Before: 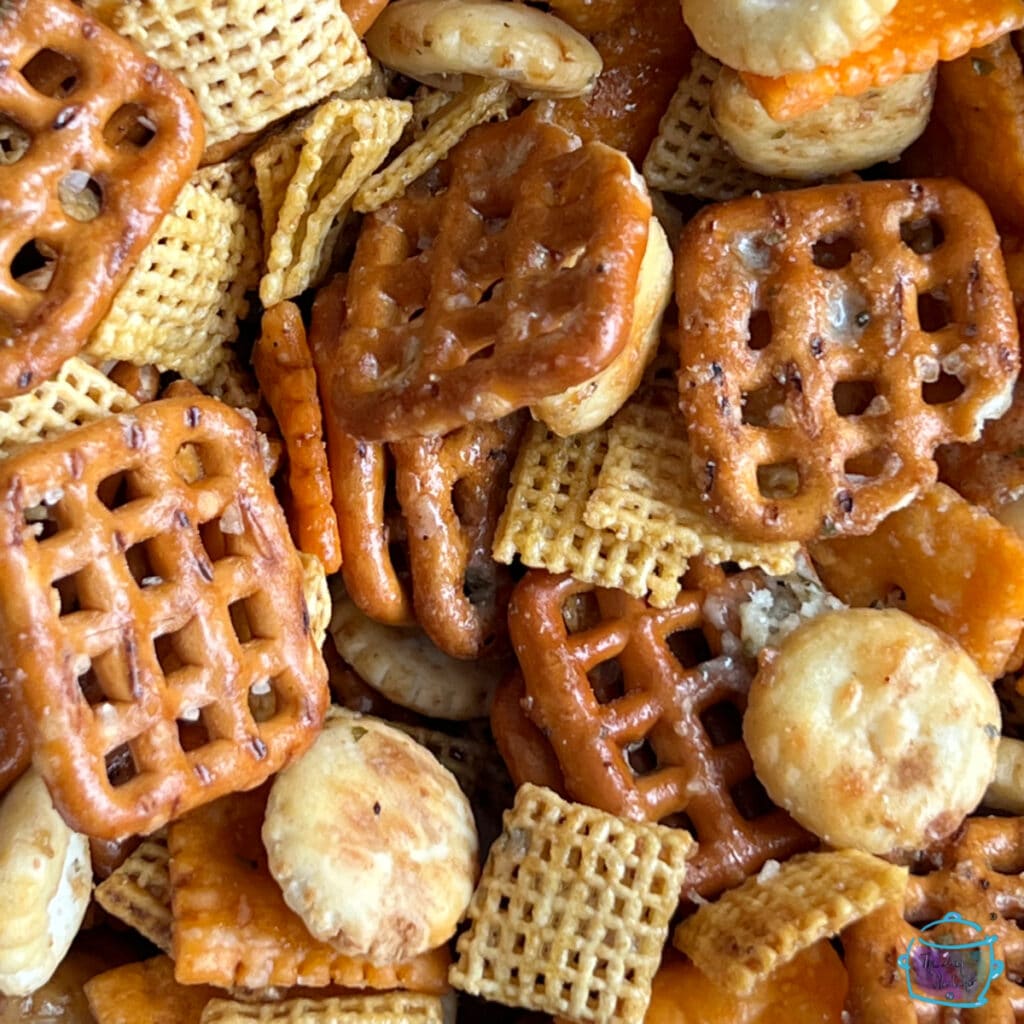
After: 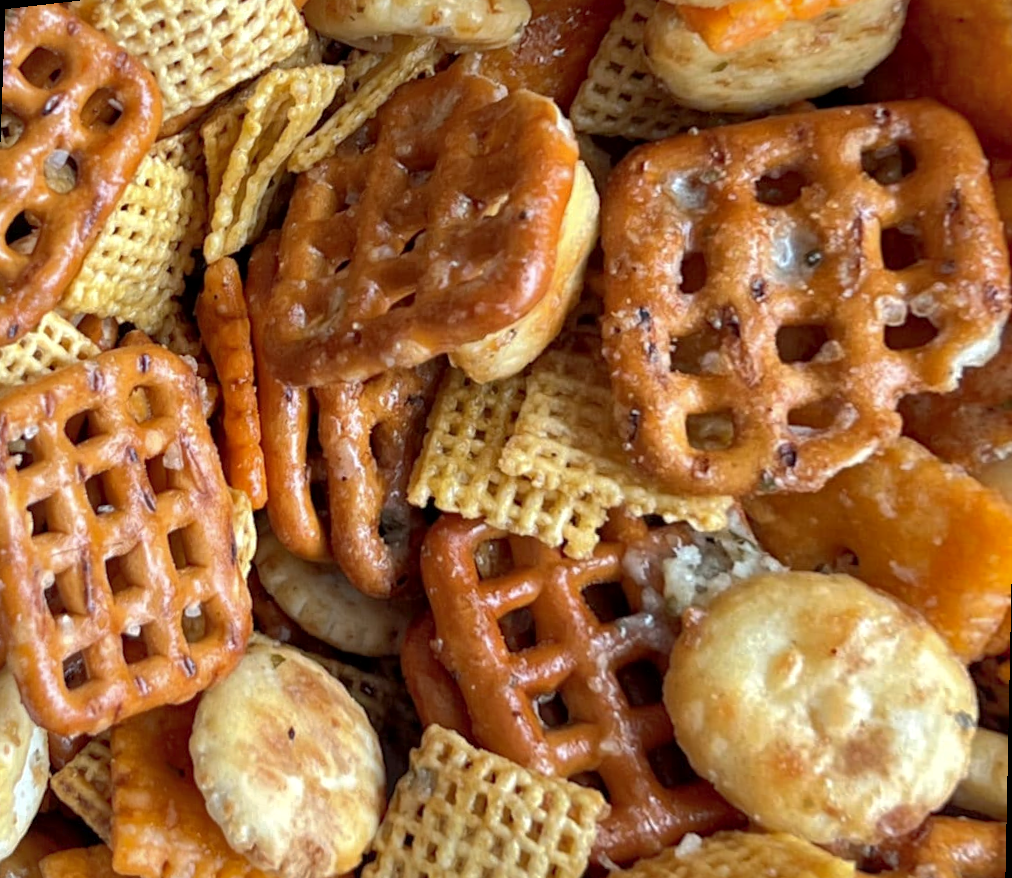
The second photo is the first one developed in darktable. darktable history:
rotate and perspective: rotation 1.69°, lens shift (vertical) -0.023, lens shift (horizontal) -0.291, crop left 0.025, crop right 0.988, crop top 0.092, crop bottom 0.842
local contrast: mode bilateral grid, contrast 20, coarseness 50, detail 120%, midtone range 0.2
shadows and highlights: on, module defaults
